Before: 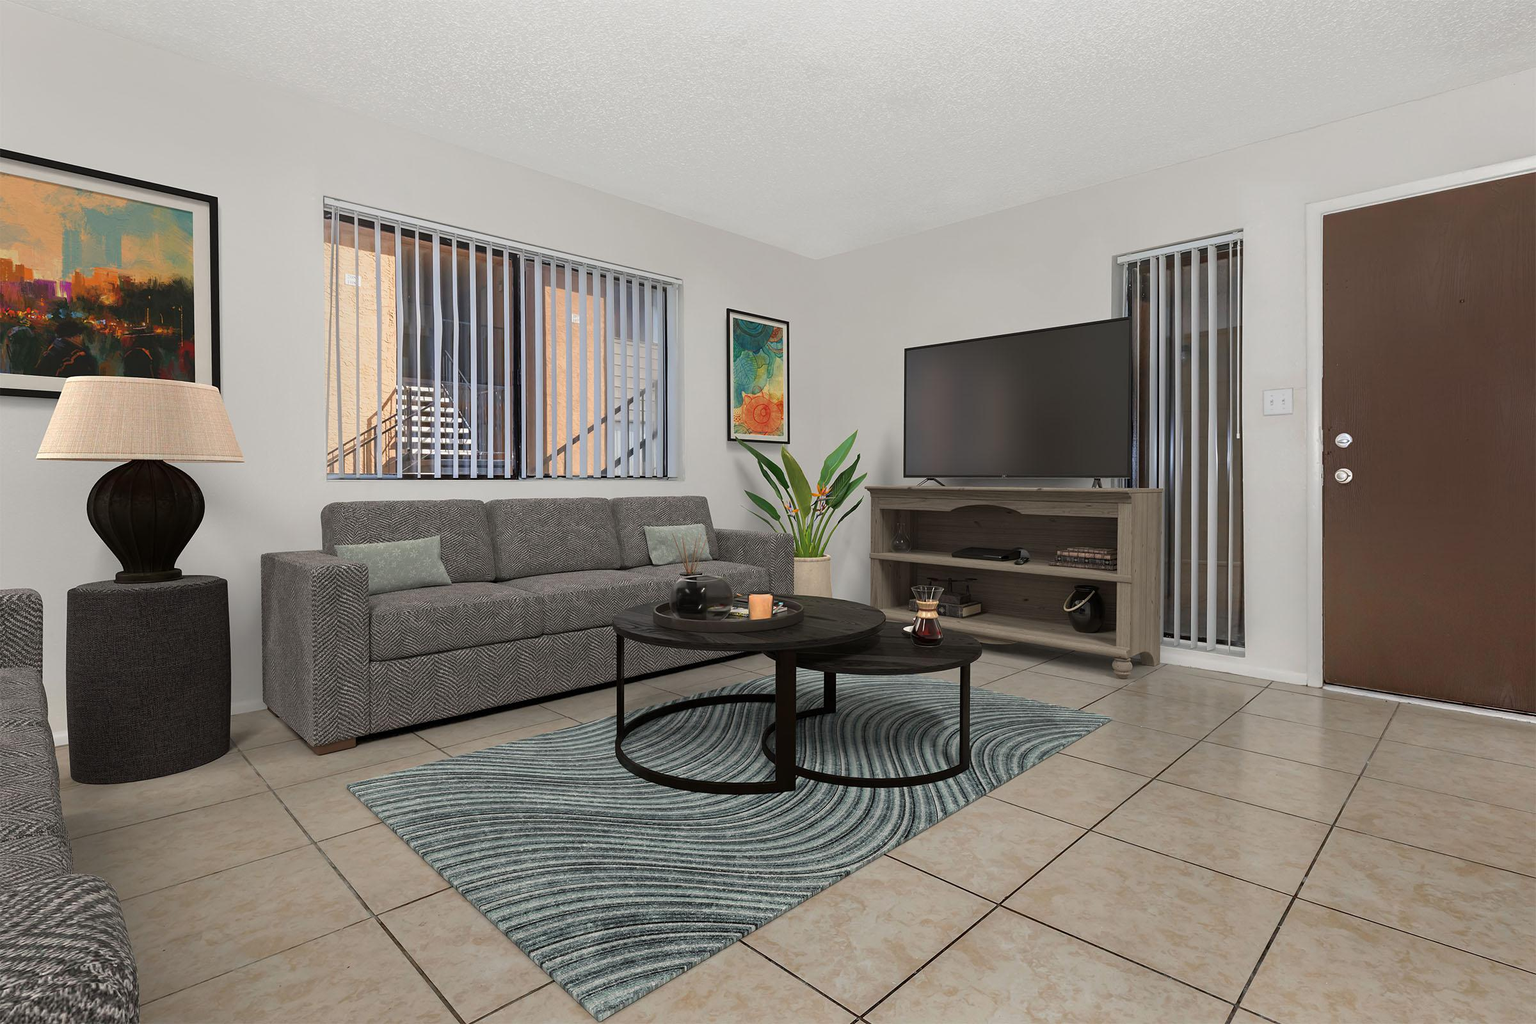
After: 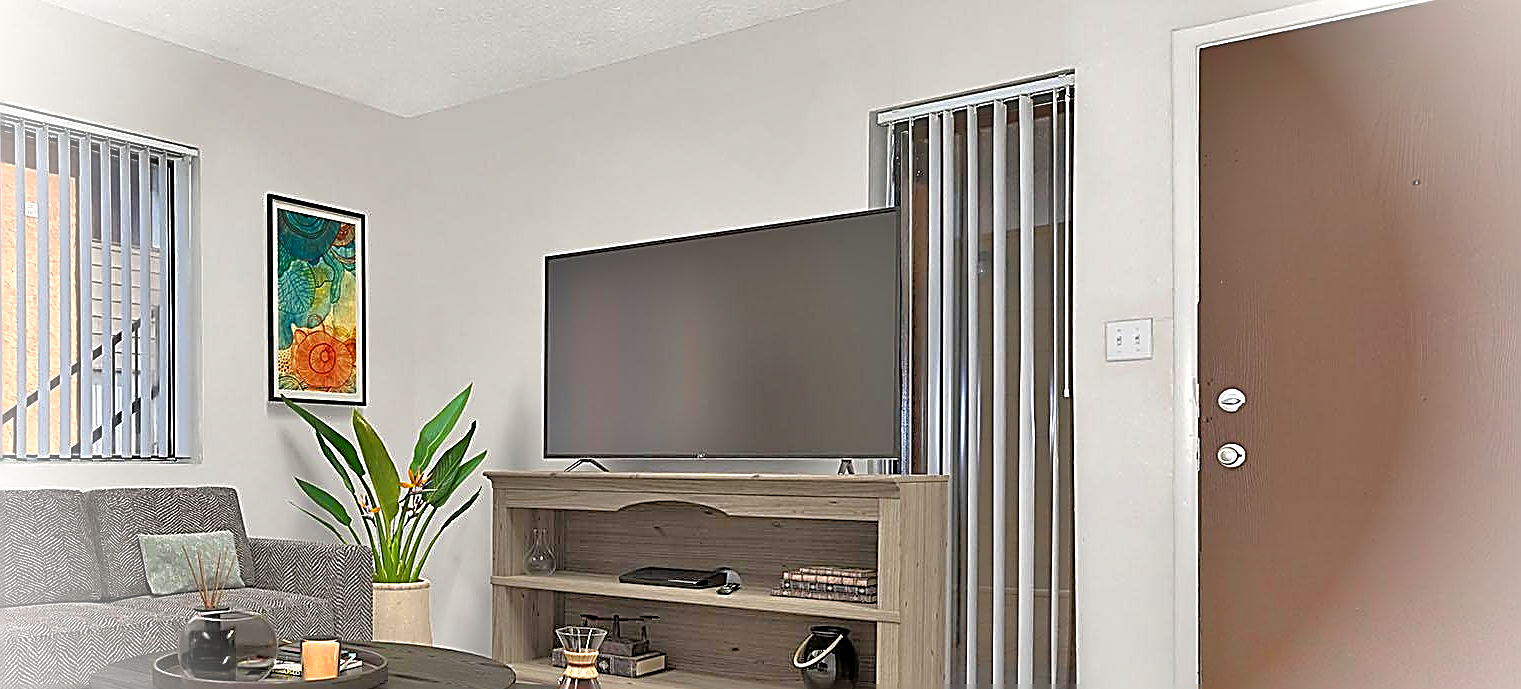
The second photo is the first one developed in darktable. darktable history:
crop: left 36.207%, top 18.005%, right 0.393%, bottom 38.91%
shadows and highlights: shadows 33.72, highlights -46.46, compress 49.68%, soften with gaussian
sharpen: amount 1.983
color balance rgb: global offset › luminance -0.382%, perceptual saturation grading › global saturation 19.539%, perceptual brilliance grading › global brilliance 2.685%, perceptual brilliance grading › highlights -3.424%, perceptual brilliance grading › shadows 3.1%
tone equalizer: -7 EV 0.163 EV, -6 EV 0.613 EV, -5 EV 1.14 EV, -4 EV 1.34 EV, -3 EV 1.17 EV, -2 EV 0.6 EV, -1 EV 0.165 EV
vignetting: fall-off start 84.88%, fall-off radius 80.64%, brightness 0.994, saturation -0.491, width/height ratio 1.219
exposure: black level correction 0, exposure 0.498 EV, compensate exposure bias true, compensate highlight preservation false
color zones: curves: ch1 [(0, 0.469) (0.01, 0.469) (0.12, 0.446) (0.248, 0.469) (0.5, 0.5) (0.748, 0.5) (0.99, 0.469) (1, 0.469)]
